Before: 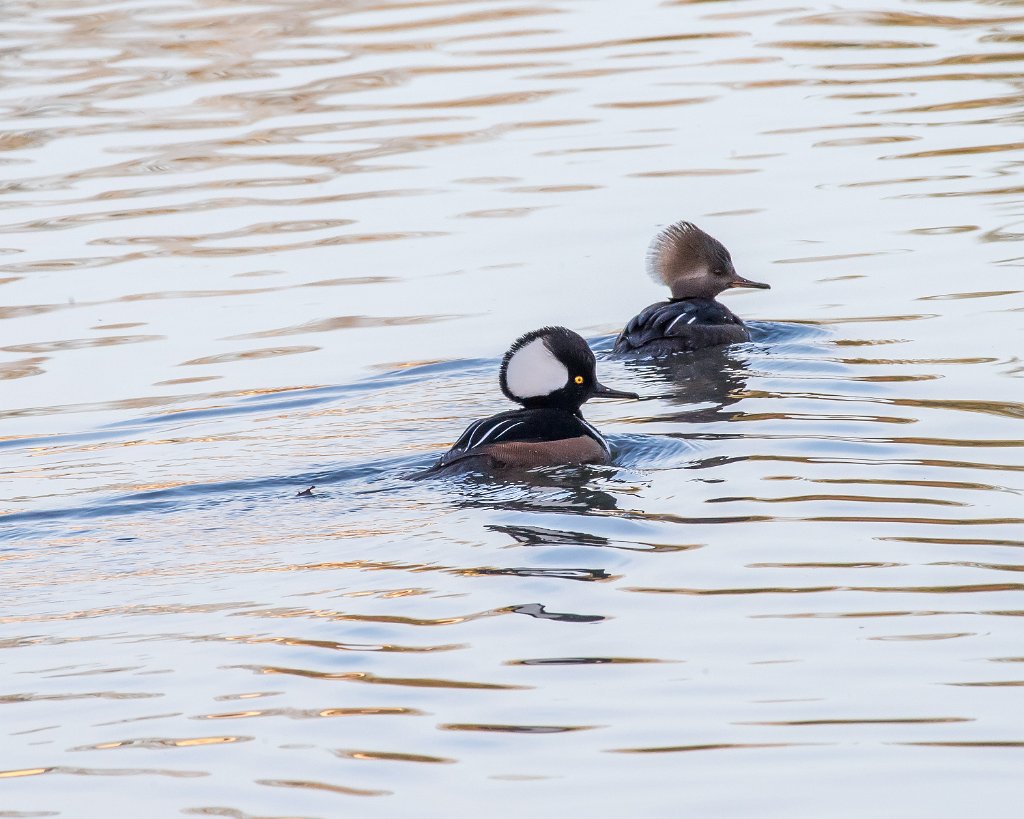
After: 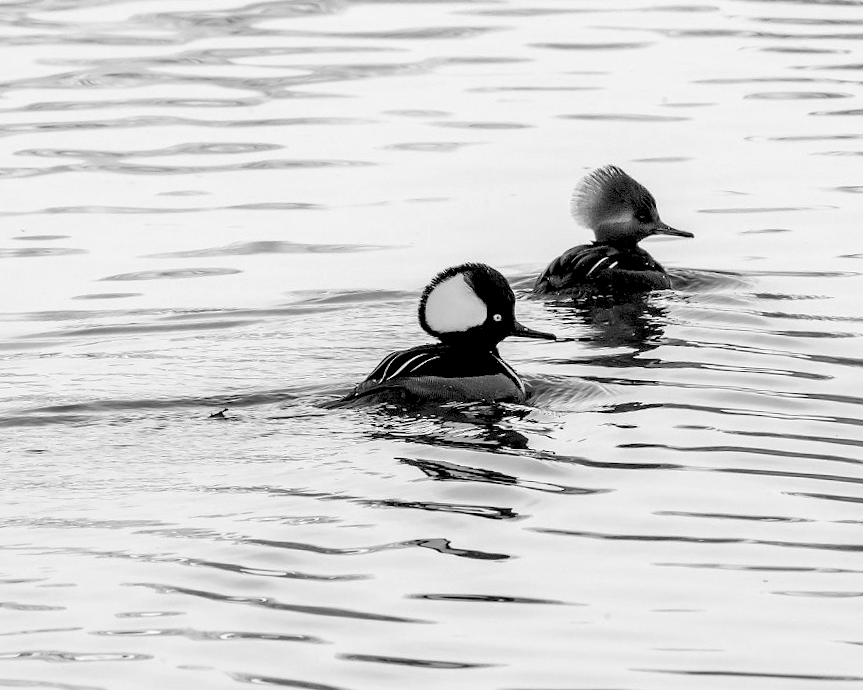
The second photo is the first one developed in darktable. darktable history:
crop and rotate: angle -3.27°, left 5.211%, top 5.211%, right 4.607%, bottom 4.607%
monochrome: on, module defaults
rgb levels: levels [[0.034, 0.472, 0.904], [0, 0.5, 1], [0, 0.5, 1]]
